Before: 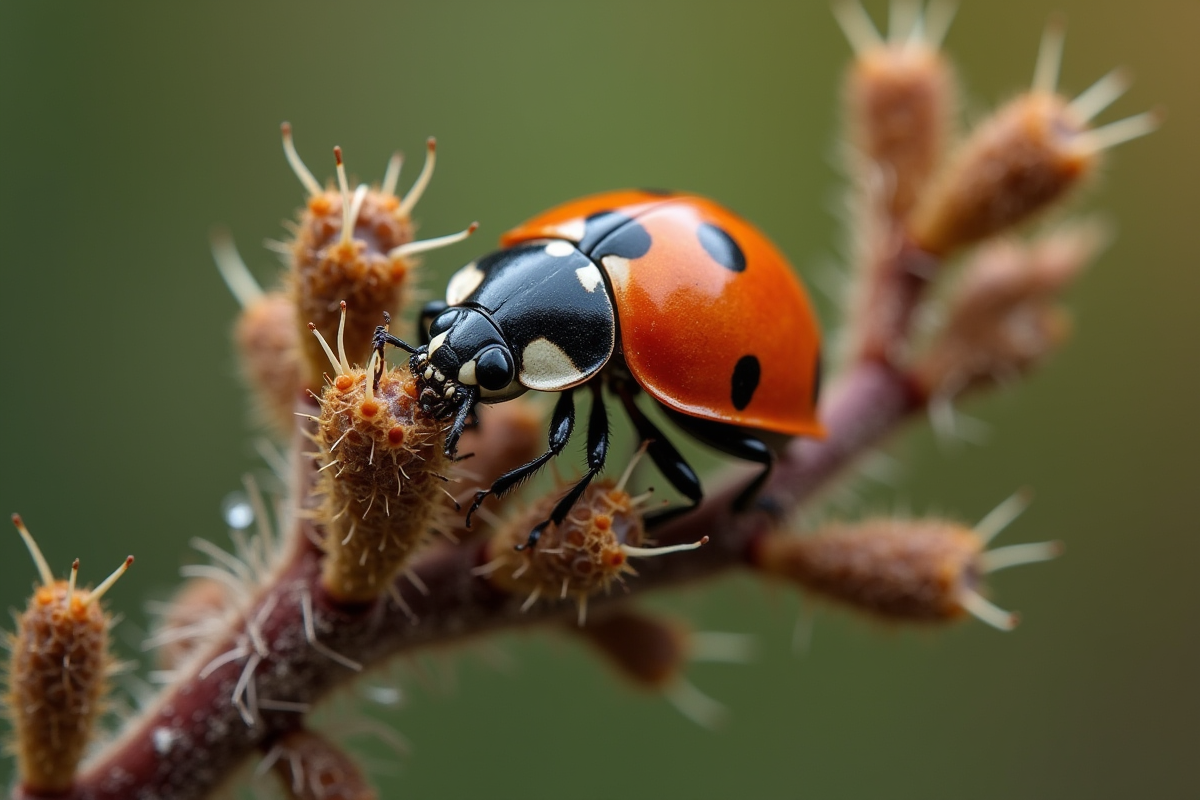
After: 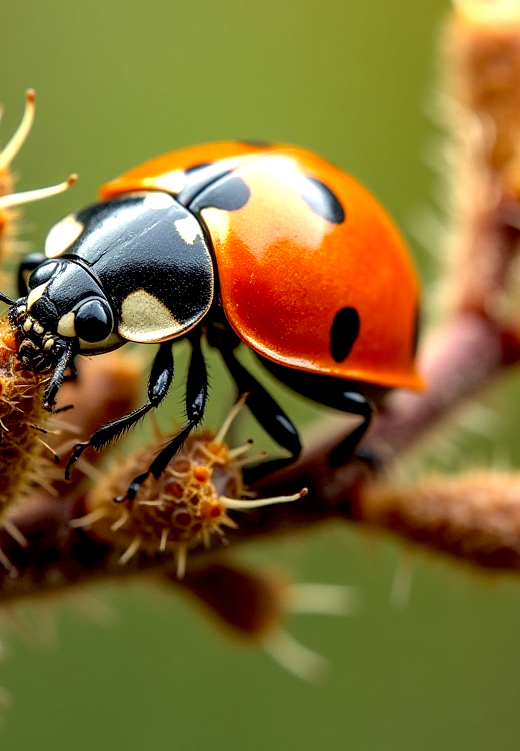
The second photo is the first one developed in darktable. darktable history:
local contrast: on, module defaults
crop: left 33.452%, top 6.025%, right 23.155%
color correction: highlights a* 1.39, highlights b* 17.83
exposure: black level correction 0.008, exposure 0.979 EV, compensate highlight preservation false
